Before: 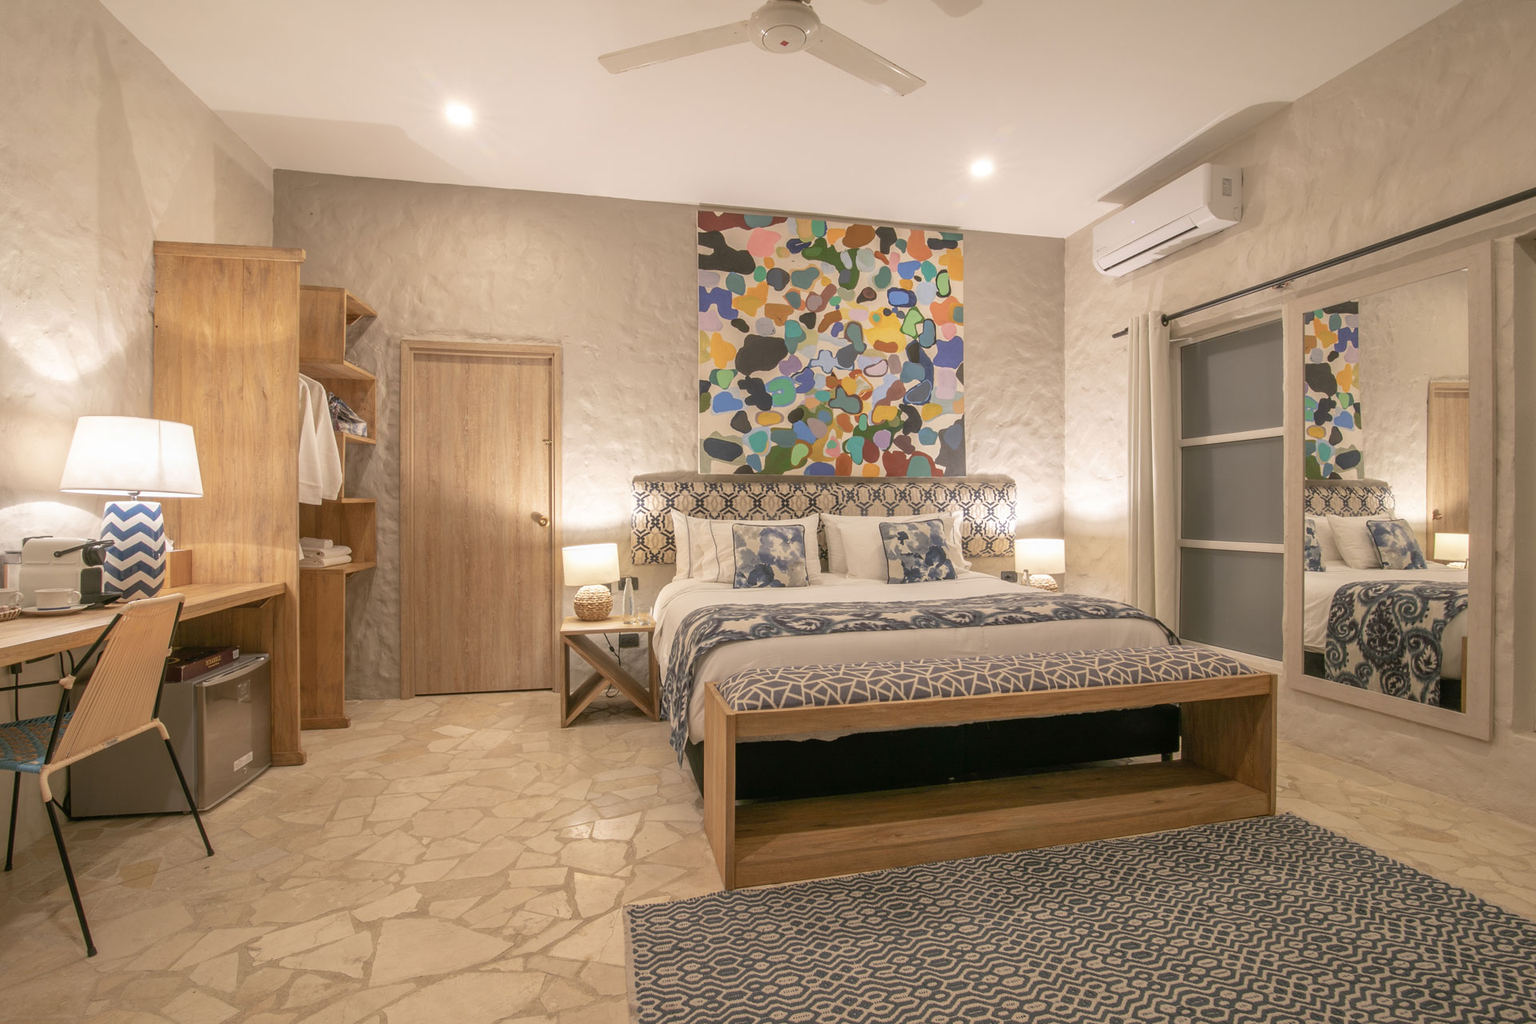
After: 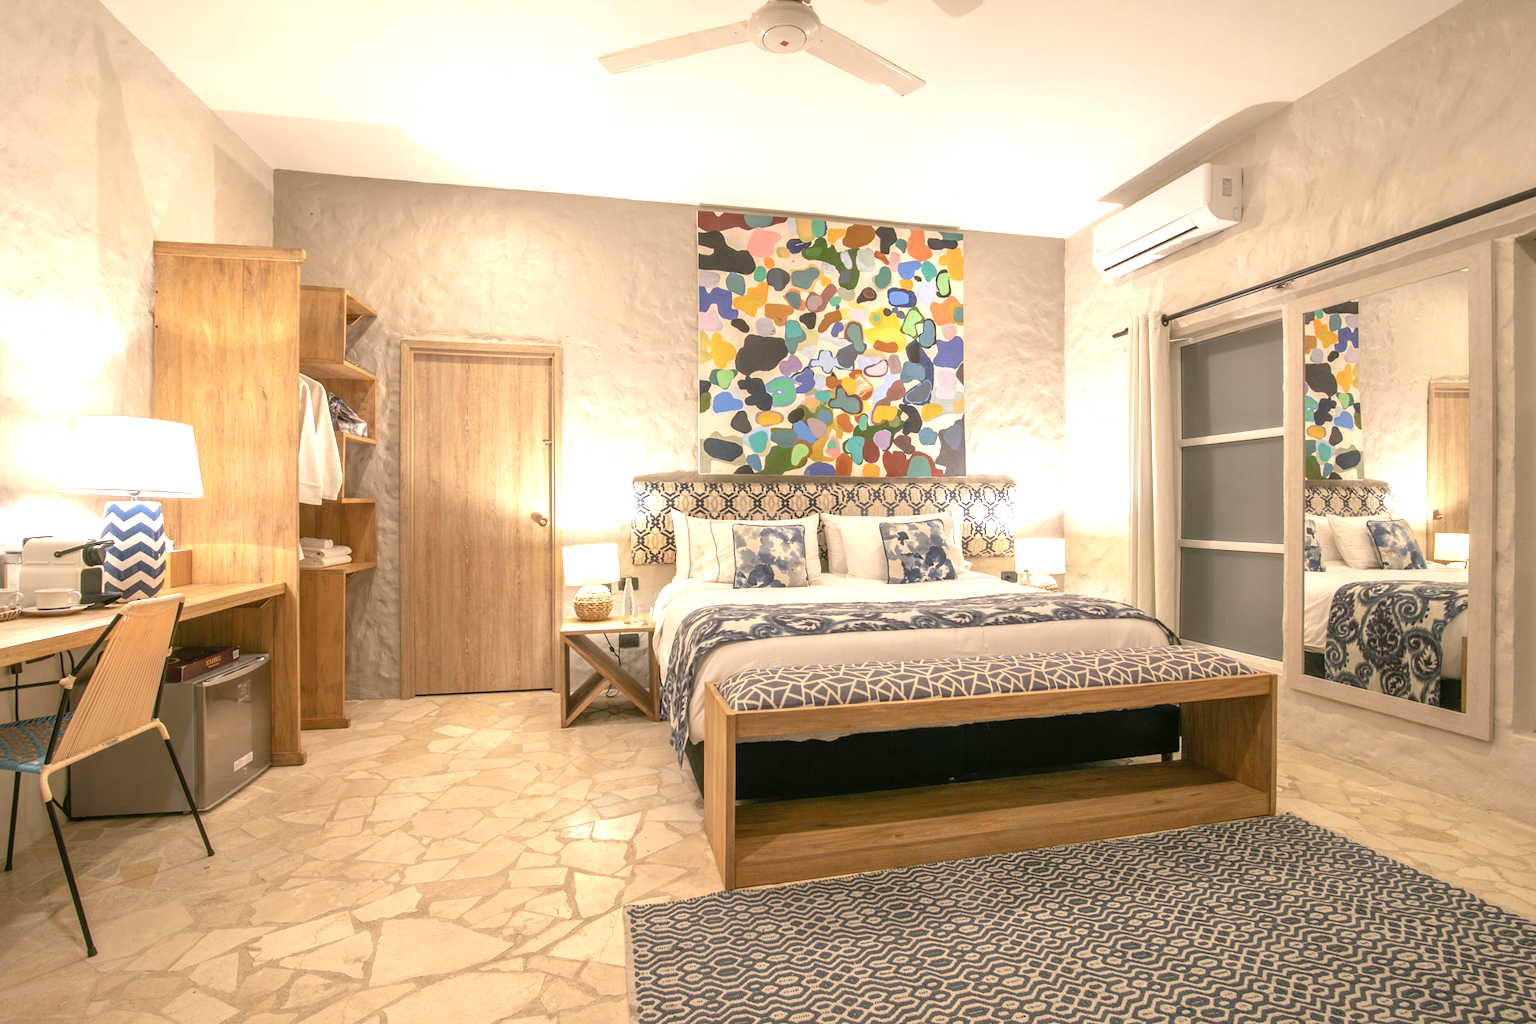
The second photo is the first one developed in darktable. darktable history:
color balance rgb: perceptual saturation grading › global saturation 0.314%, perceptual brilliance grading › global brilliance 25.429%
